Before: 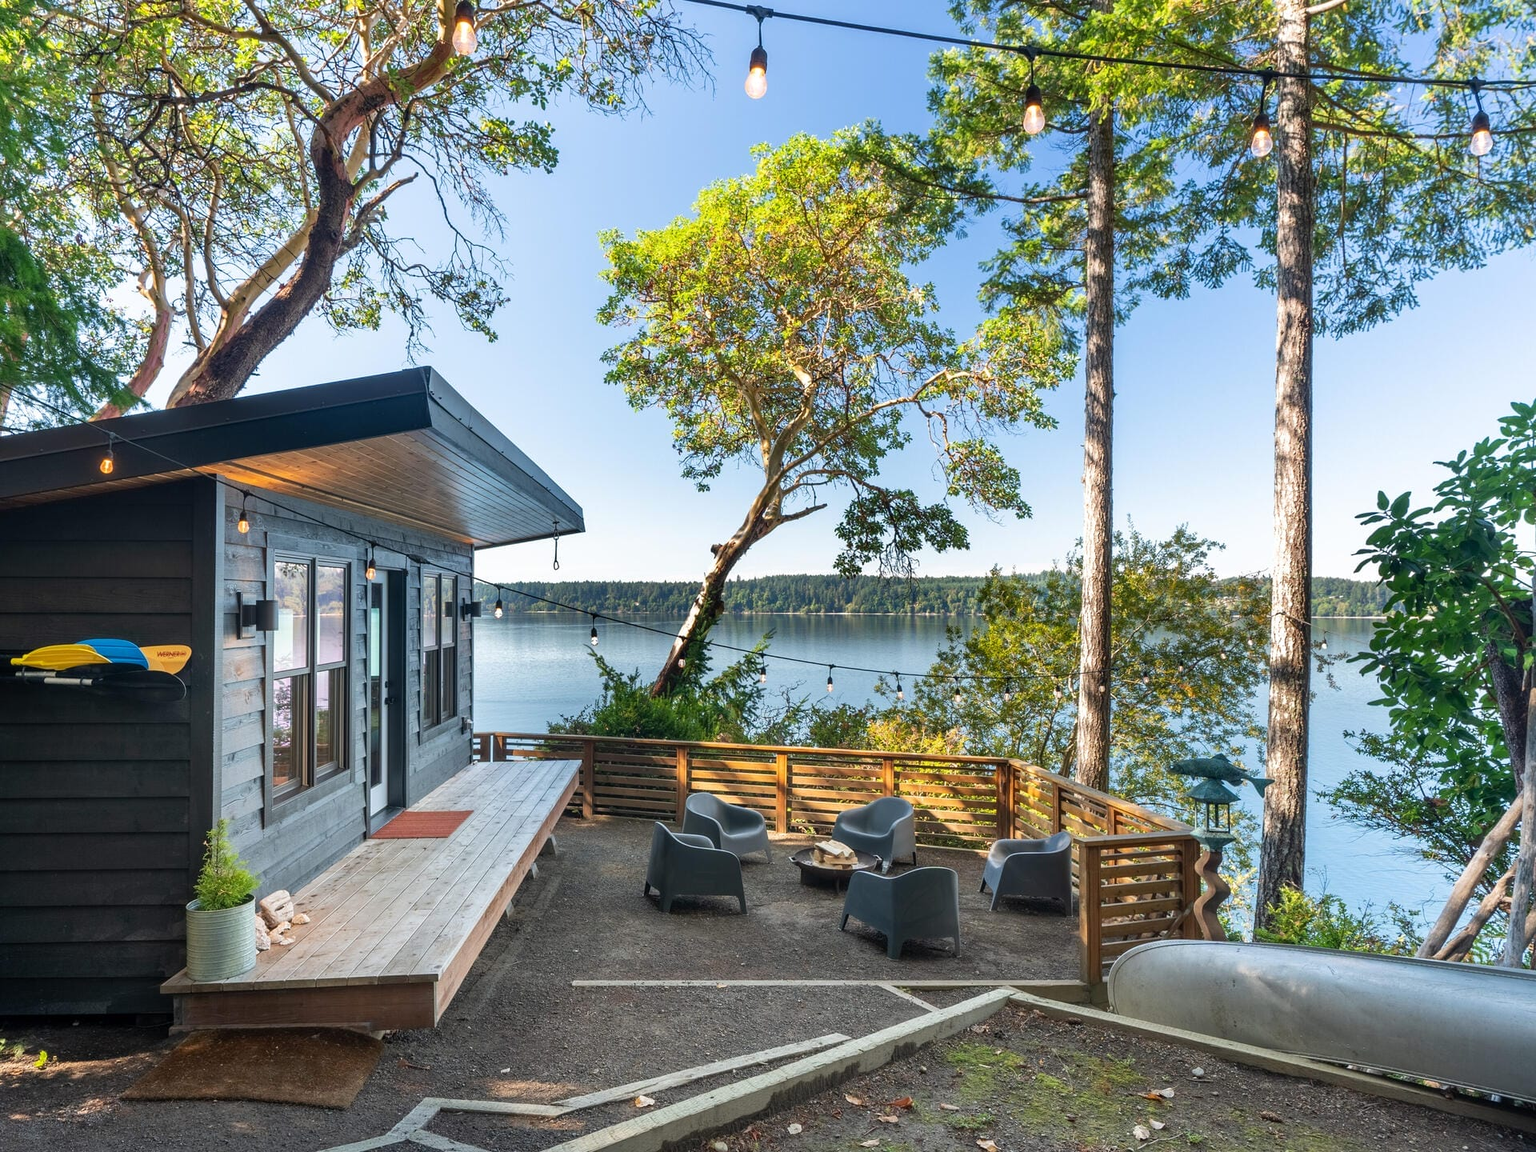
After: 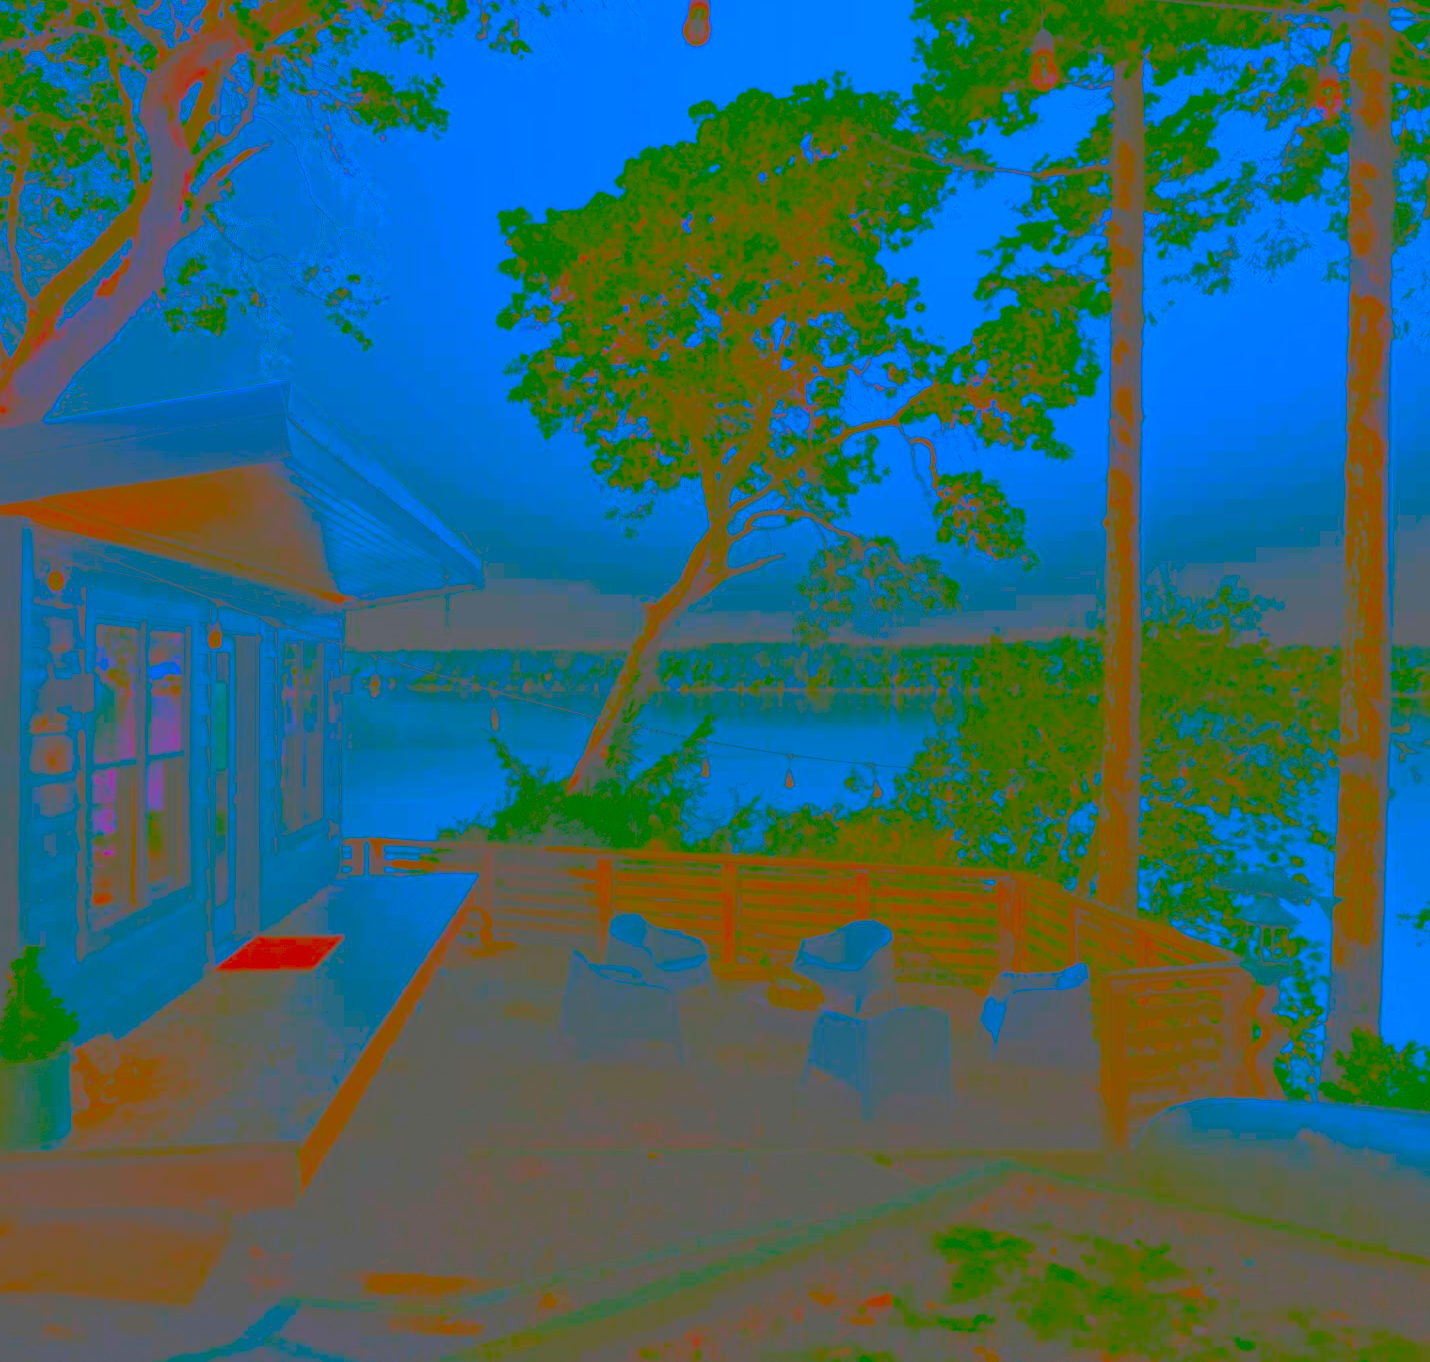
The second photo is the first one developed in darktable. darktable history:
crop and rotate: left 12.966%, top 5.396%, right 12.541%
color zones: curves: ch1 [(0.113, 0.438) (0.75, 0.5)]; ch2 [(0.12, 0.526) (0.75, 0.5)]
color balance rgb: linear chroma grading › highlights 99.98%, linear chroma grading › global chroma 23.89%, perceptual saturation grading › global saturation 25.863%, global vibrance 20%
exposure: black level correction -0.015, compensate exposure bias true, compensate highlight preservation false
contrast brightness saturation: contrast -0.98, brightness -0.169, saturation 0.759
local contrast: on, module defaults
levels: levels [0.055, 0.477, 0.9]
